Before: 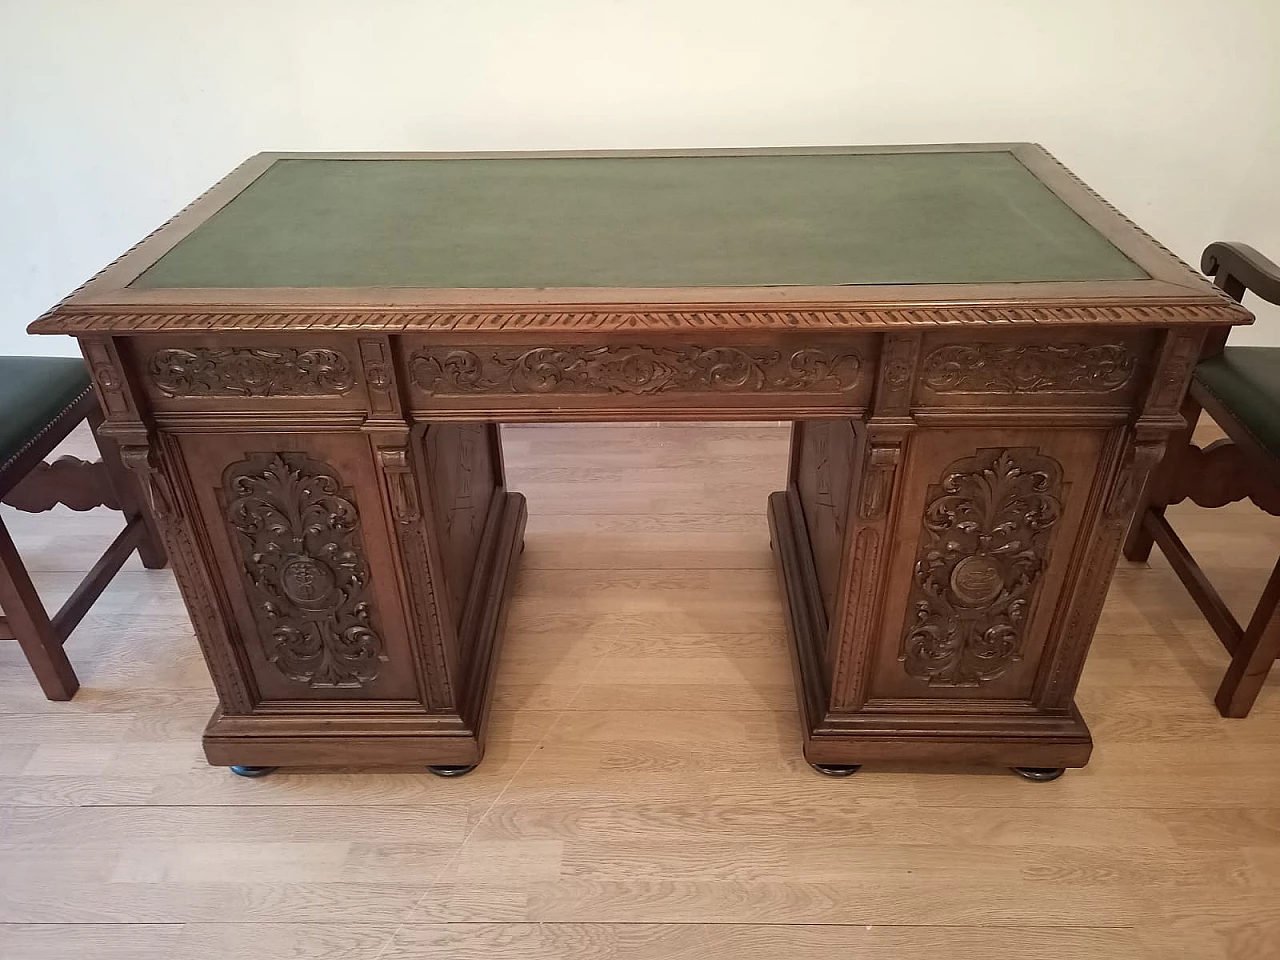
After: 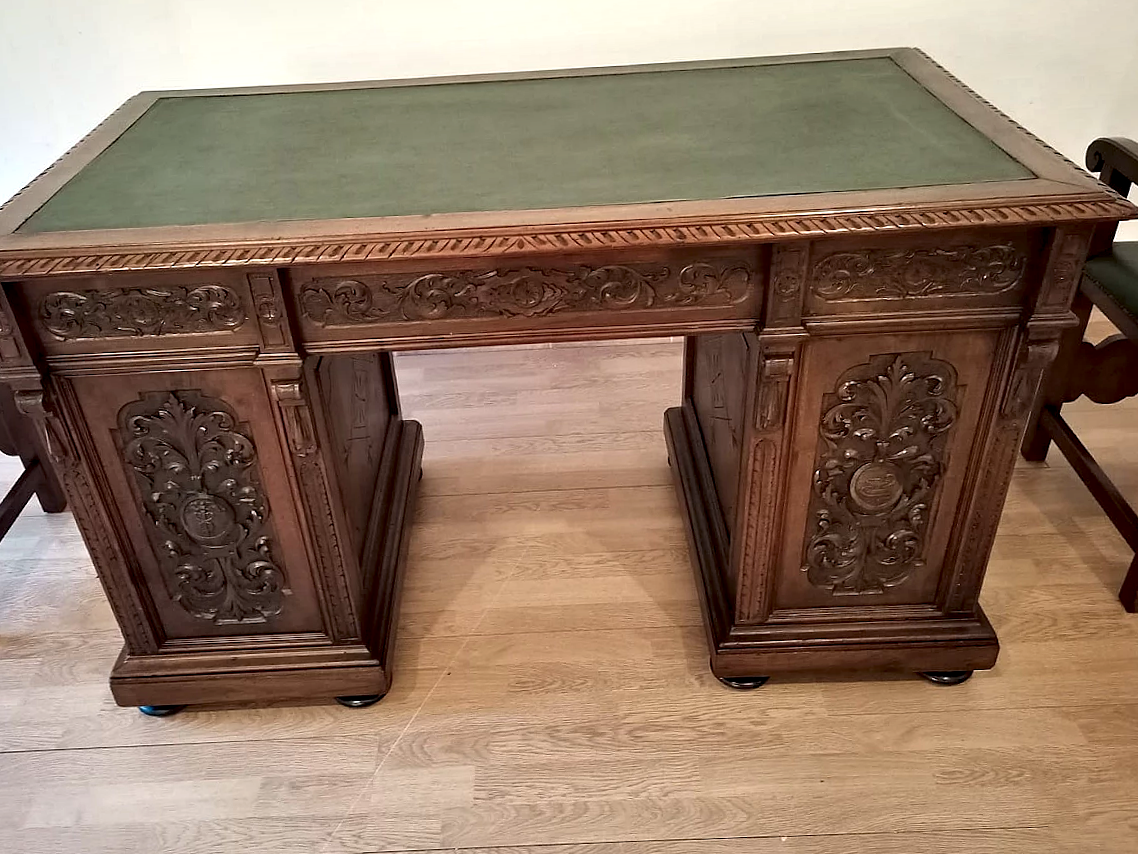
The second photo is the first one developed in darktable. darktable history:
crop and rotate: angle 2.6°, left 5.798%, top 5.703%
contrast equalizer: octaves 7, y [[0.6 ×6], [0.55 ×6], [0 ×6], [0 ×6], [0 ×6]]
